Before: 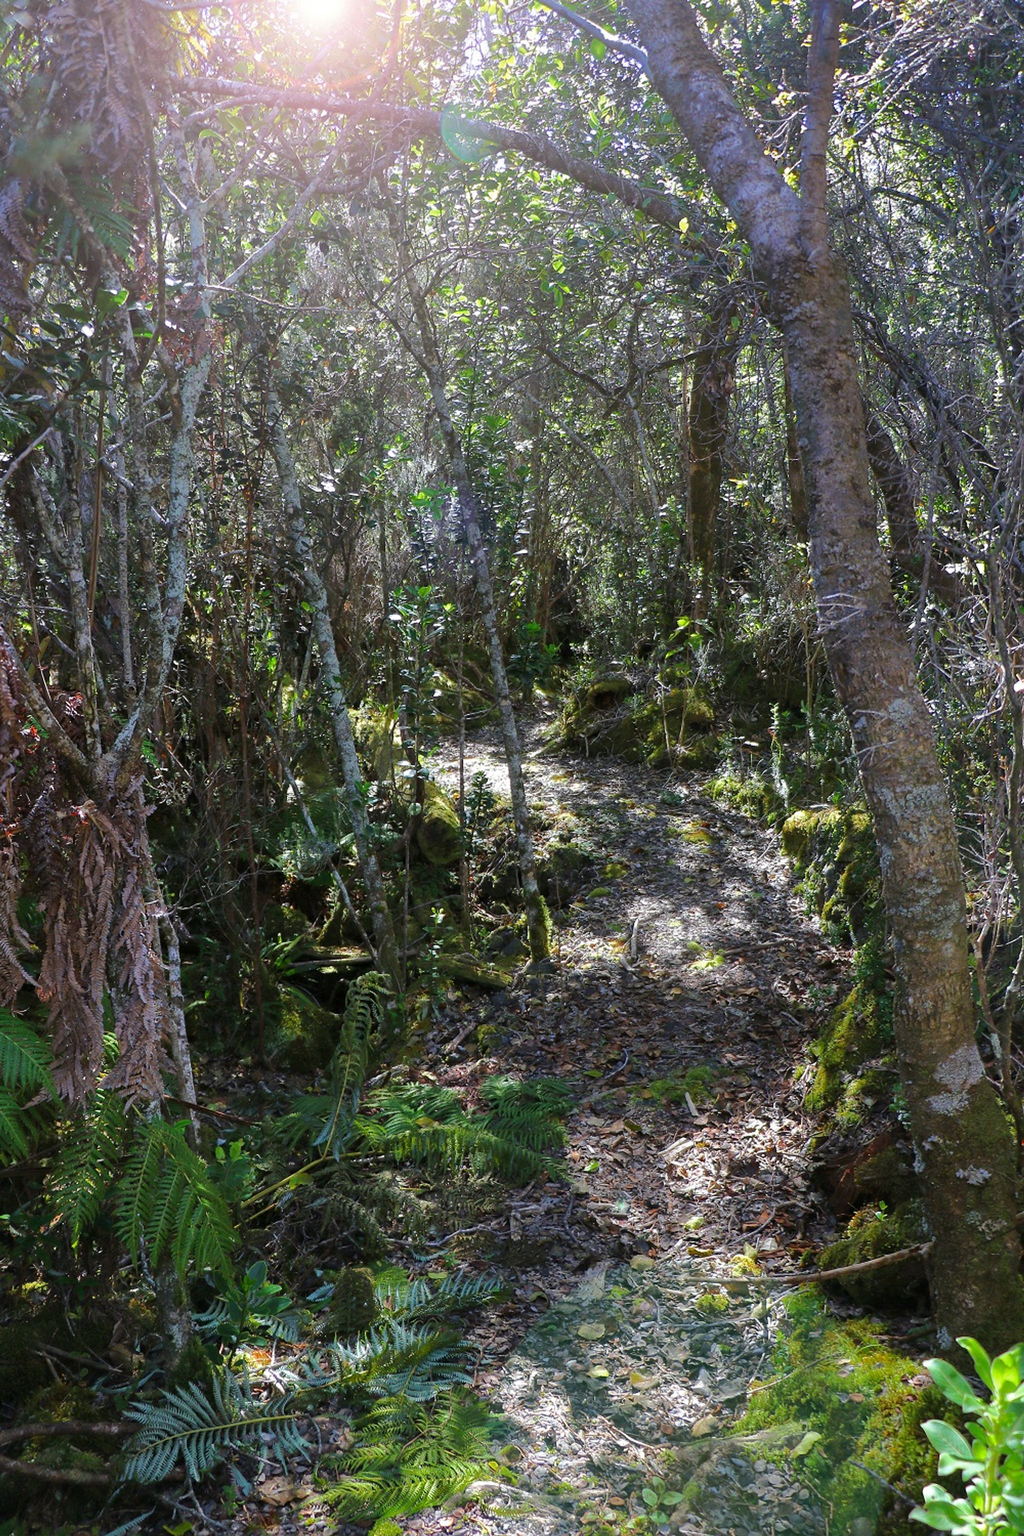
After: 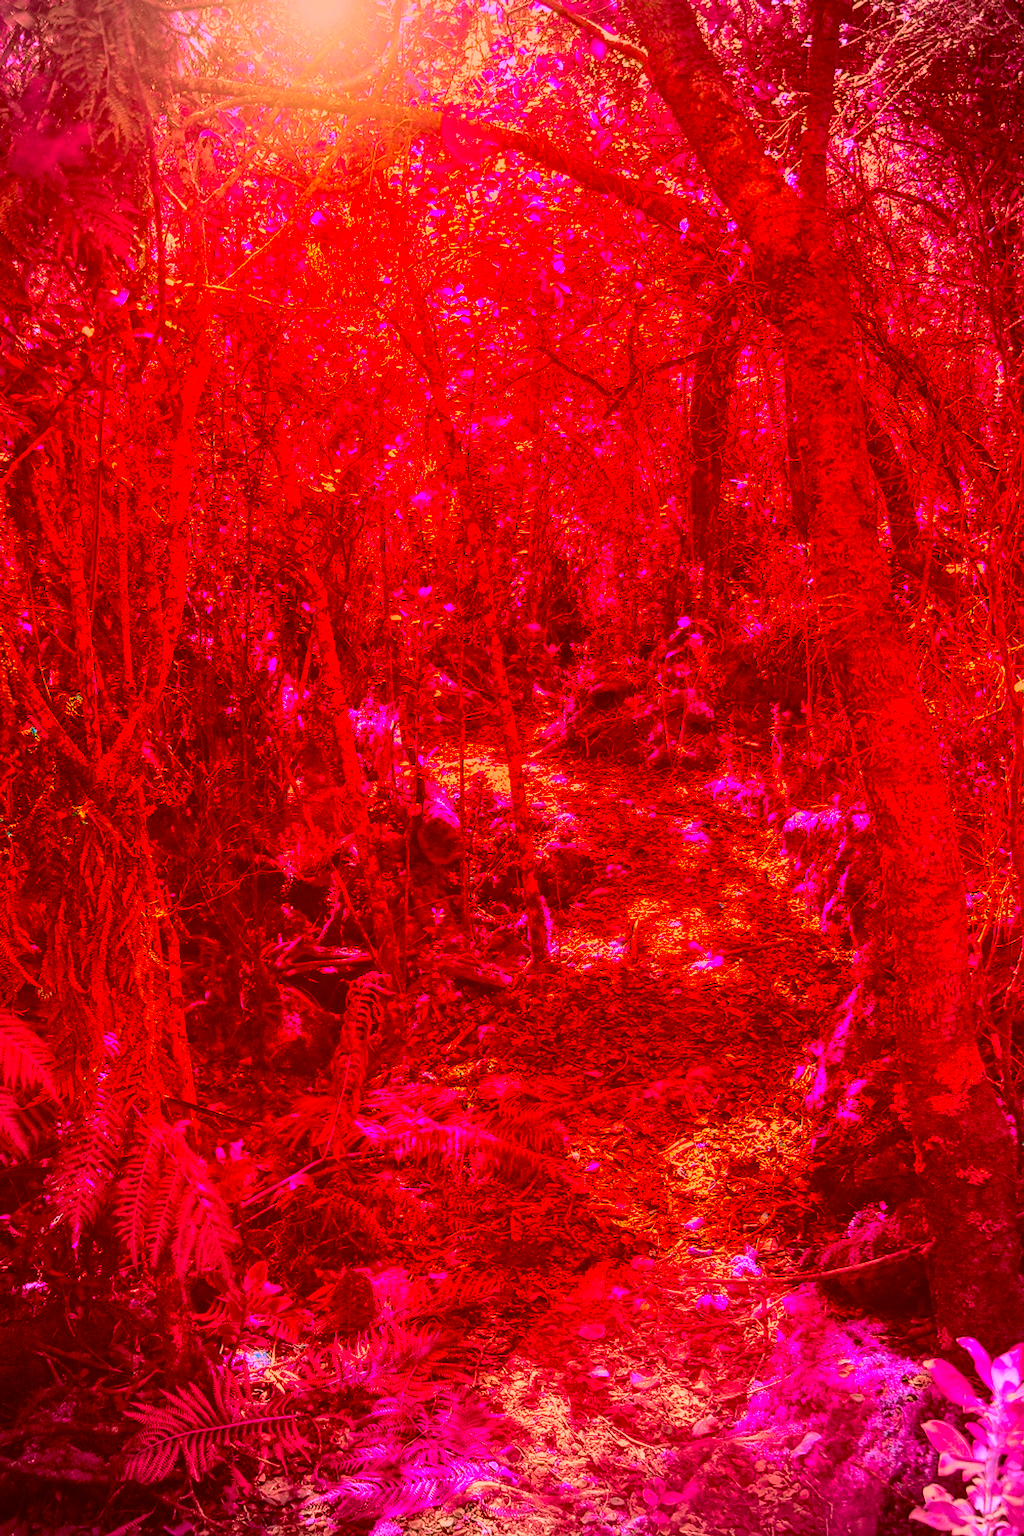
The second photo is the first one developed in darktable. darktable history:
local contrast: detail 160%
color correction: highlights a* -39.39, highlights b* -39.44, shadows a* -39.22, shadows b* -39.4, saturation -2.97
vignetting: fall-off start 67.18%, center (-0.032, -0.04), width/height ratio 1.009
color balance rgb: power › hue 72.89°, highlights gain › chroma 1.597%, highlights gain › hue 56.4°, linear chroma grading › global chroma 0.799%, perceptual saturation grading › global saturation 0.319%
